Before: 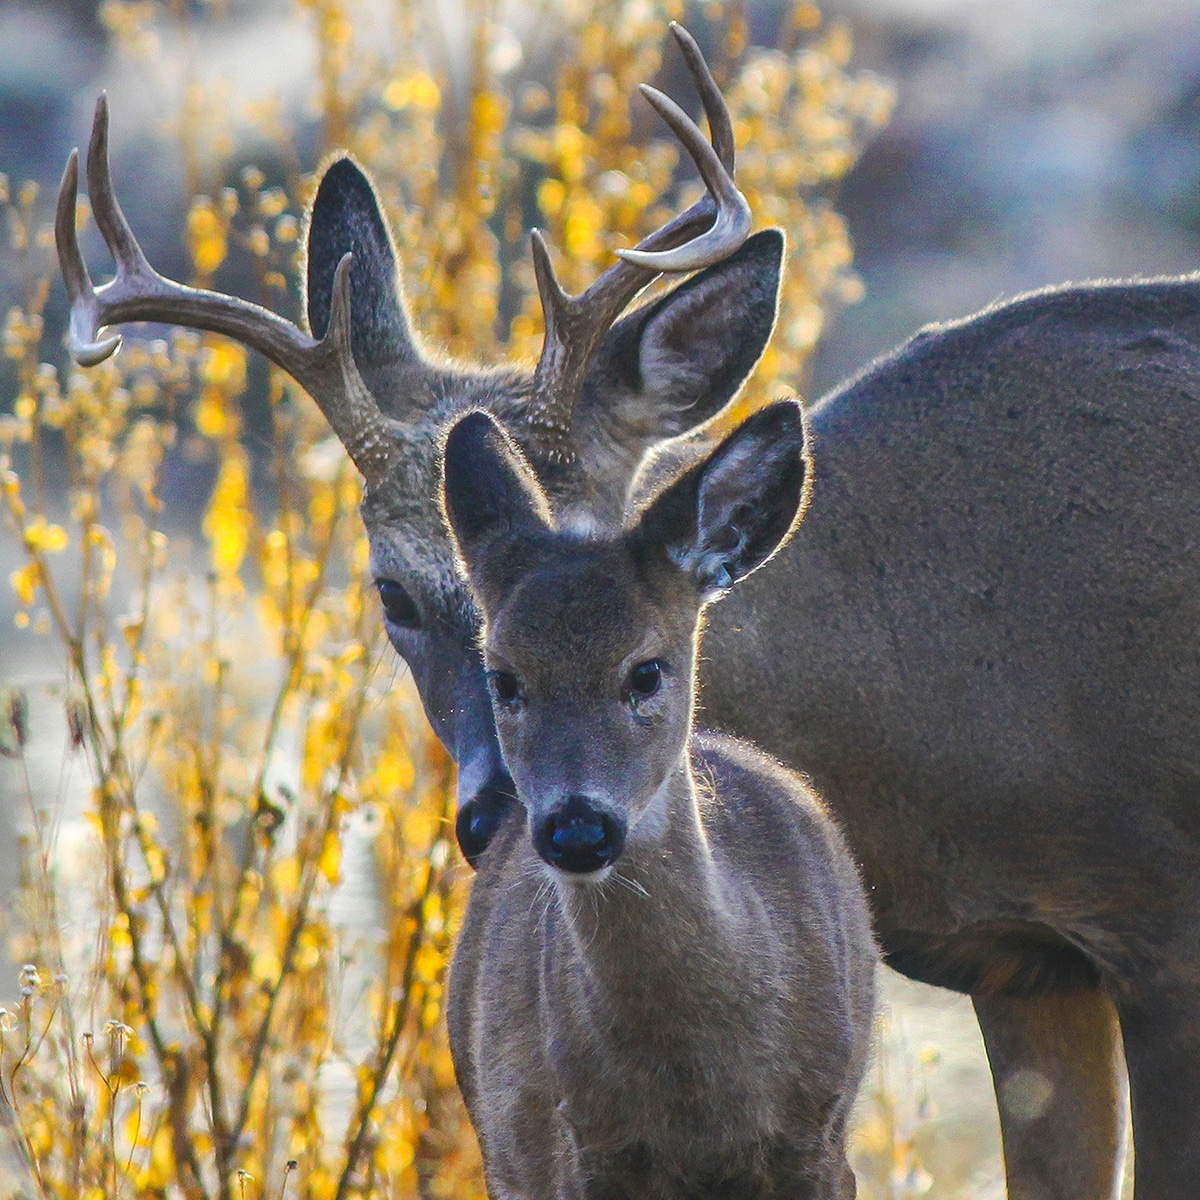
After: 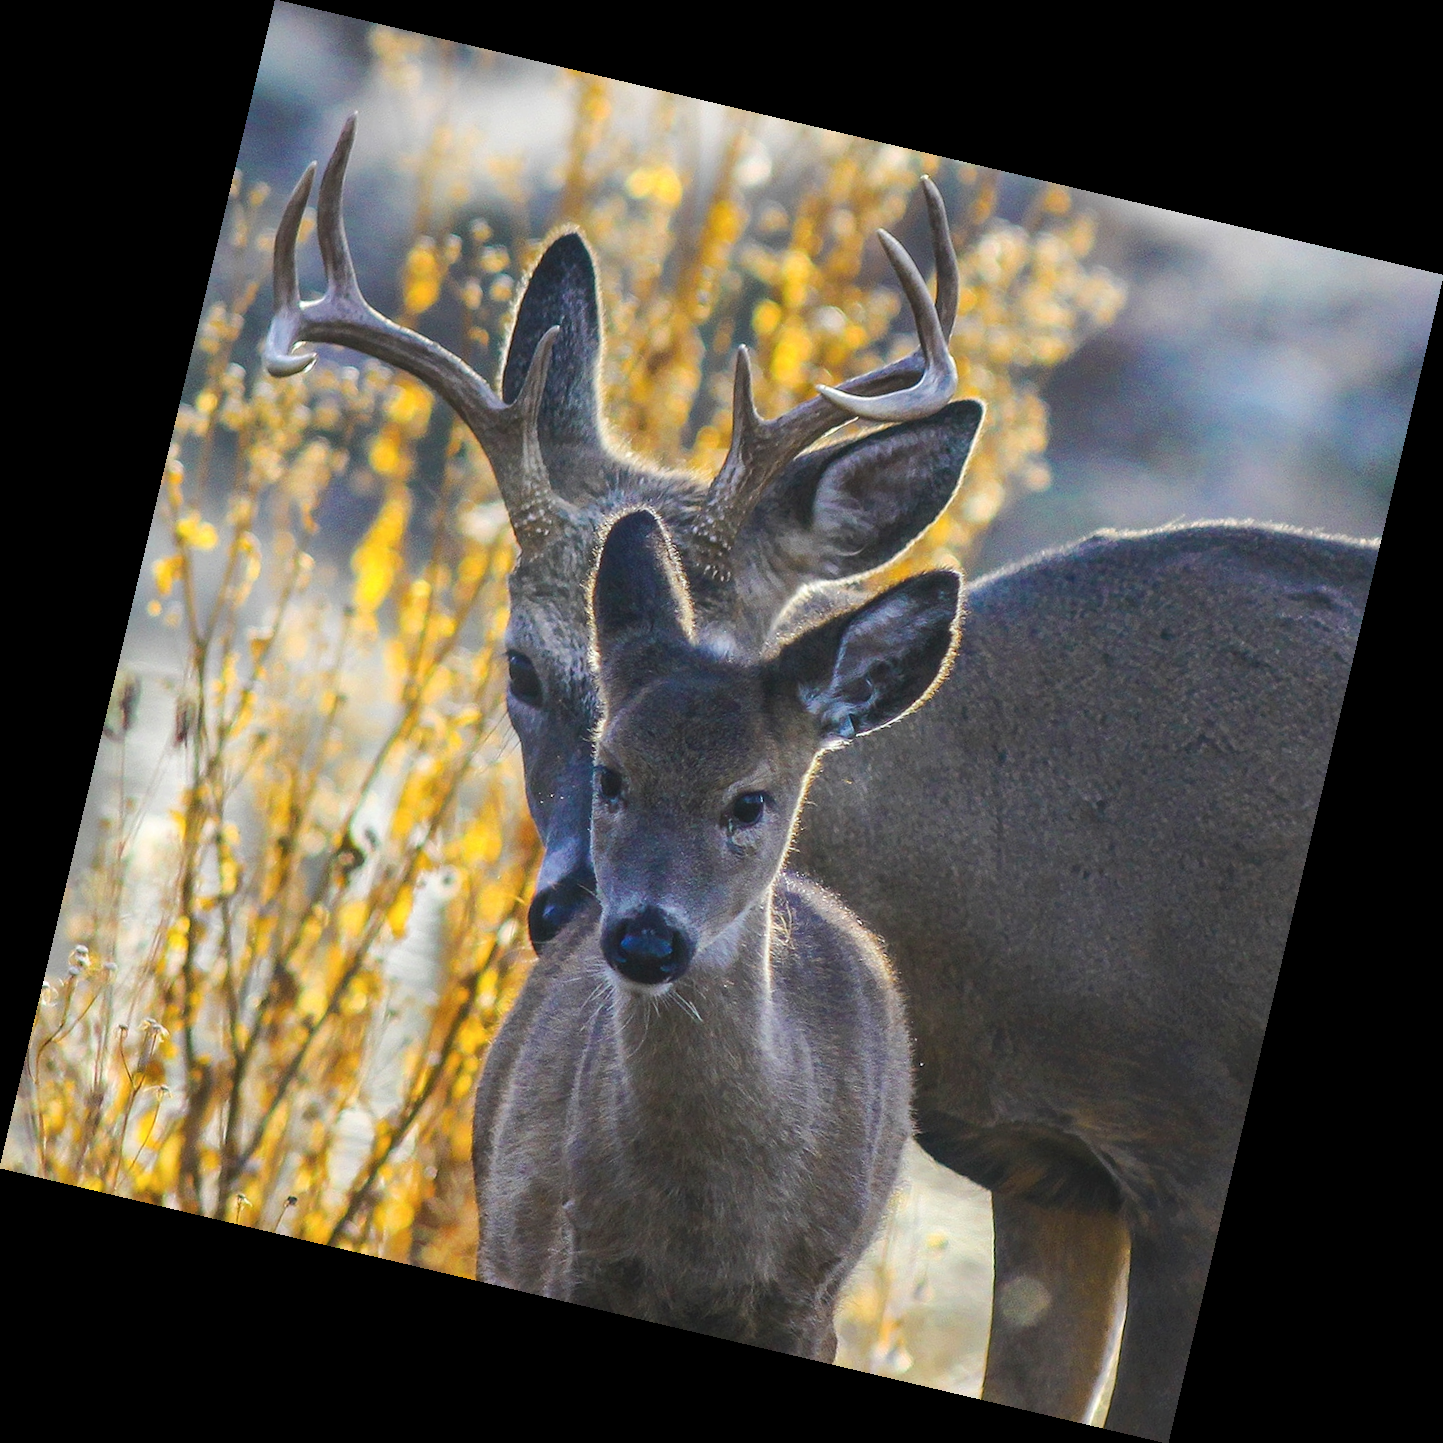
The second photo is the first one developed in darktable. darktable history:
color balance rgb: linear chroma grading › global chroma 1.5%, linear chroma grading › mid-tones -1%, perceptual saturation grading › global saturation -3%, perceptual saturation grading › shadows -2%
rotate and perspective: rotation 13.27°, automatic cropping off
